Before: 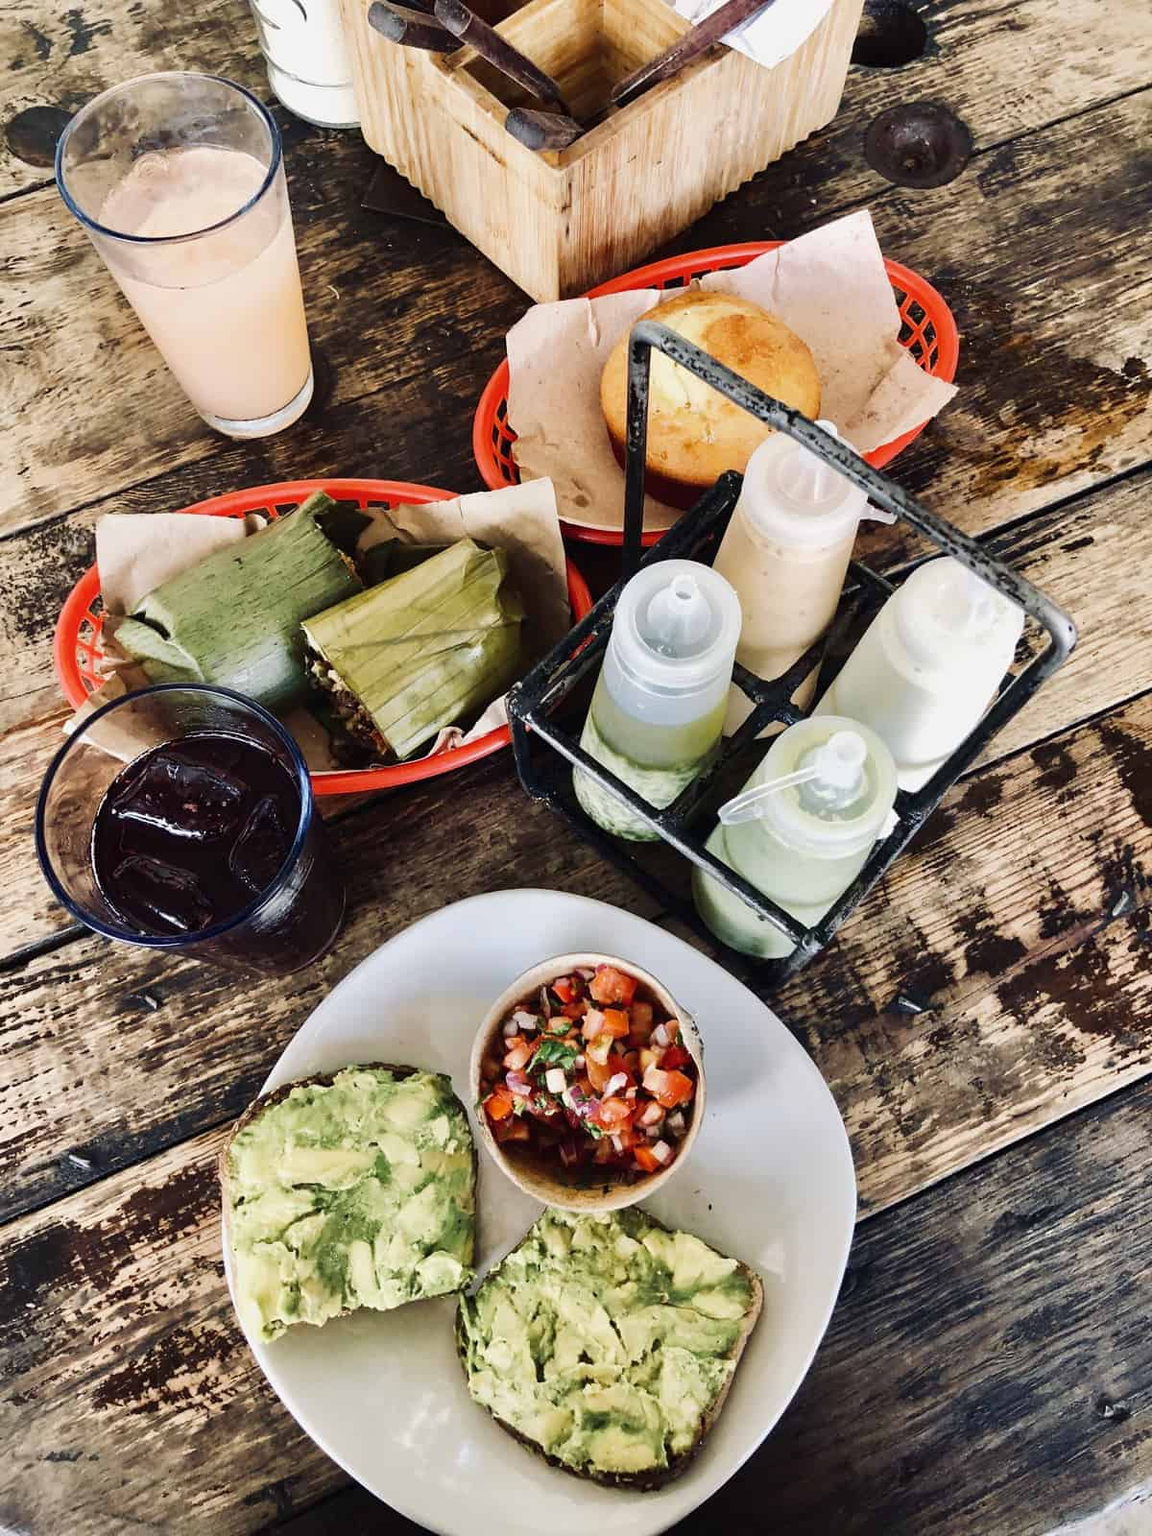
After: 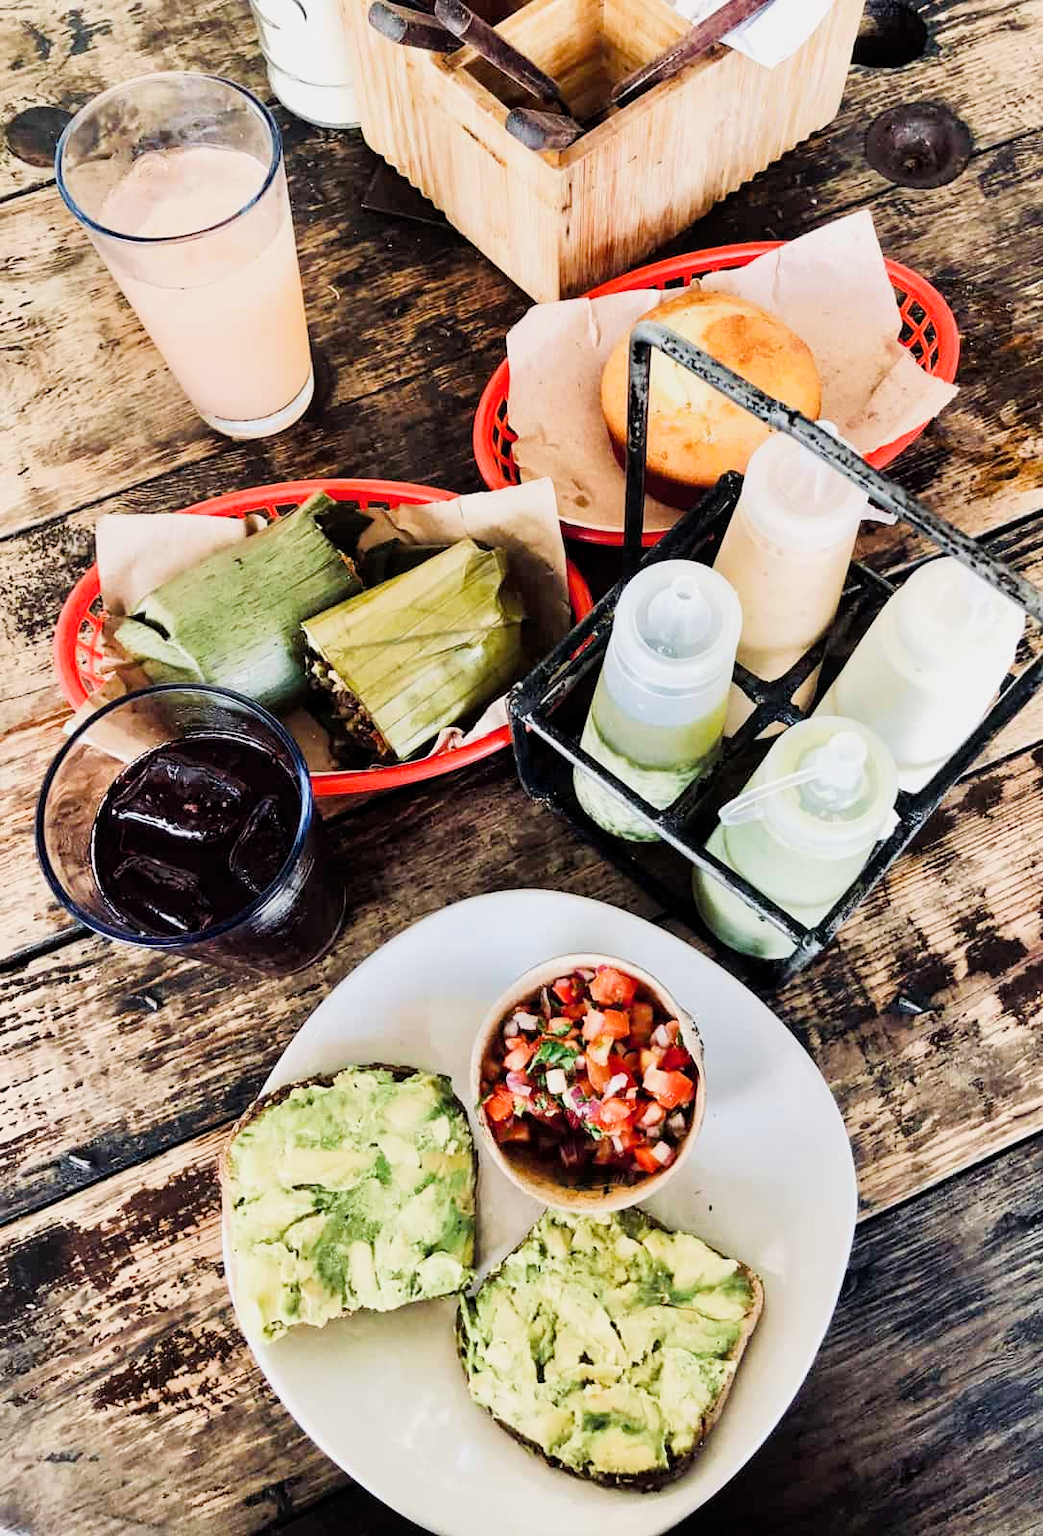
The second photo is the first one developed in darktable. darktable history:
exposure: black level correction 0, exposure 0.686 EV, compensate highlight preservation false
local contrast: highlights 102%, shadows 97%, detail 119%, midtone range 0.2
shadows and highlights: shadows 1.07, highlights 40.1
filmic rgb: black relative exposure -6.74 EV, white relative exposure 4.56 EV, hardness 3.24
crop: right 9.48%, bottom 0.026%
